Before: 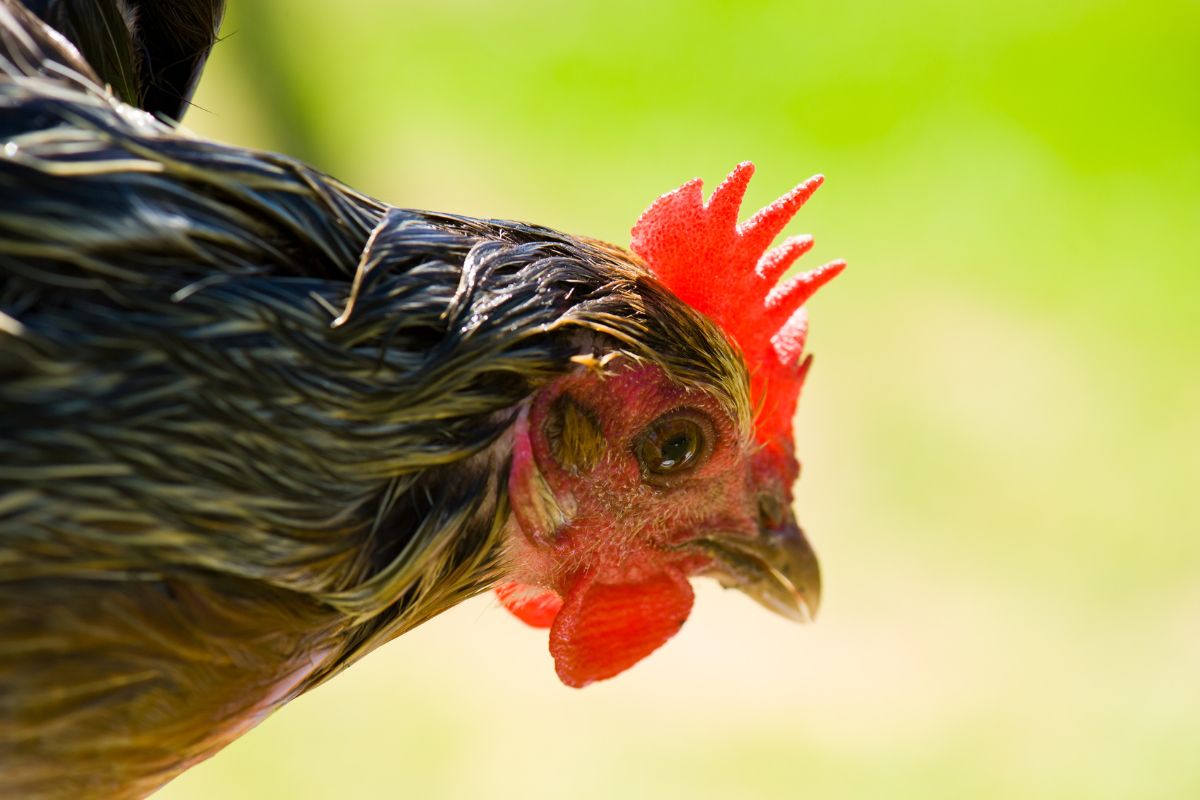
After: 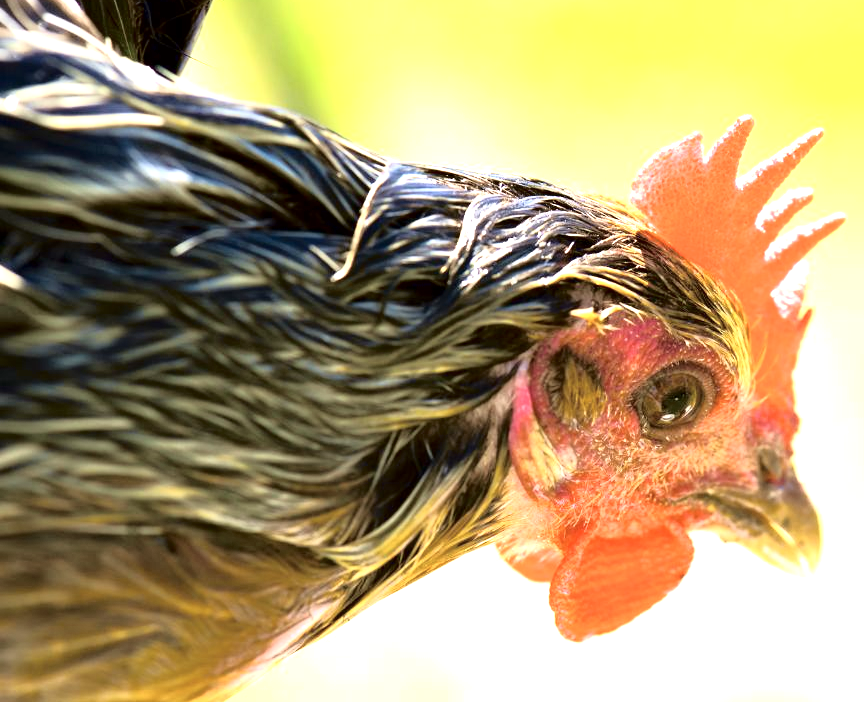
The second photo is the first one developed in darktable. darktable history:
tone curve: curves: ch0 [(0.024, 0) (0.075, 0.034) (0.145, 0.098) (0.257, 0.259) (0.408, 0.45) (0.611, 0.64) (0.81, 0.857) (1, 1)]; ch1 [(0, 0) (0.287, 0.198) (0.501, 0.506) (0.56, 0.57) (0.712, 0.777) (0.976, 0.992)]; ch2 [(0, 0) (0.5, 0.5) (0.523, 0.552) (0.59, 0.603) (0.681, 0.754) (1, 1)], color space Lab, independent channels, preserve colors none
crop: top 5.803%, right 27.864%, bottom 5.804%
exposure: exposure 1.5 EV, compensate highlight preservation false
contrast brightness saturation: contrast 0.1, saturation -0.36
white balance: emerald 1
